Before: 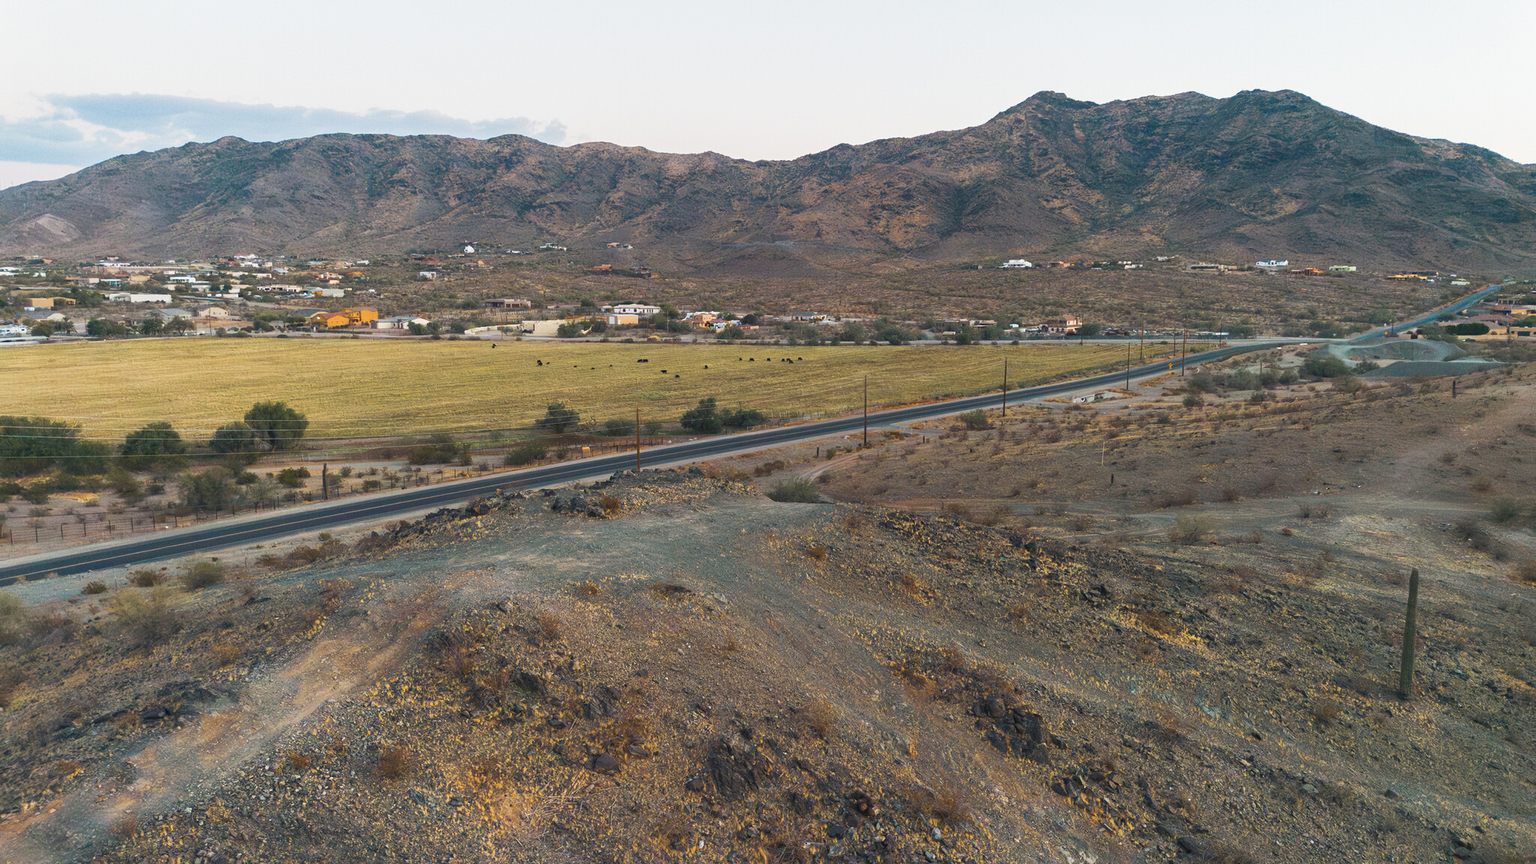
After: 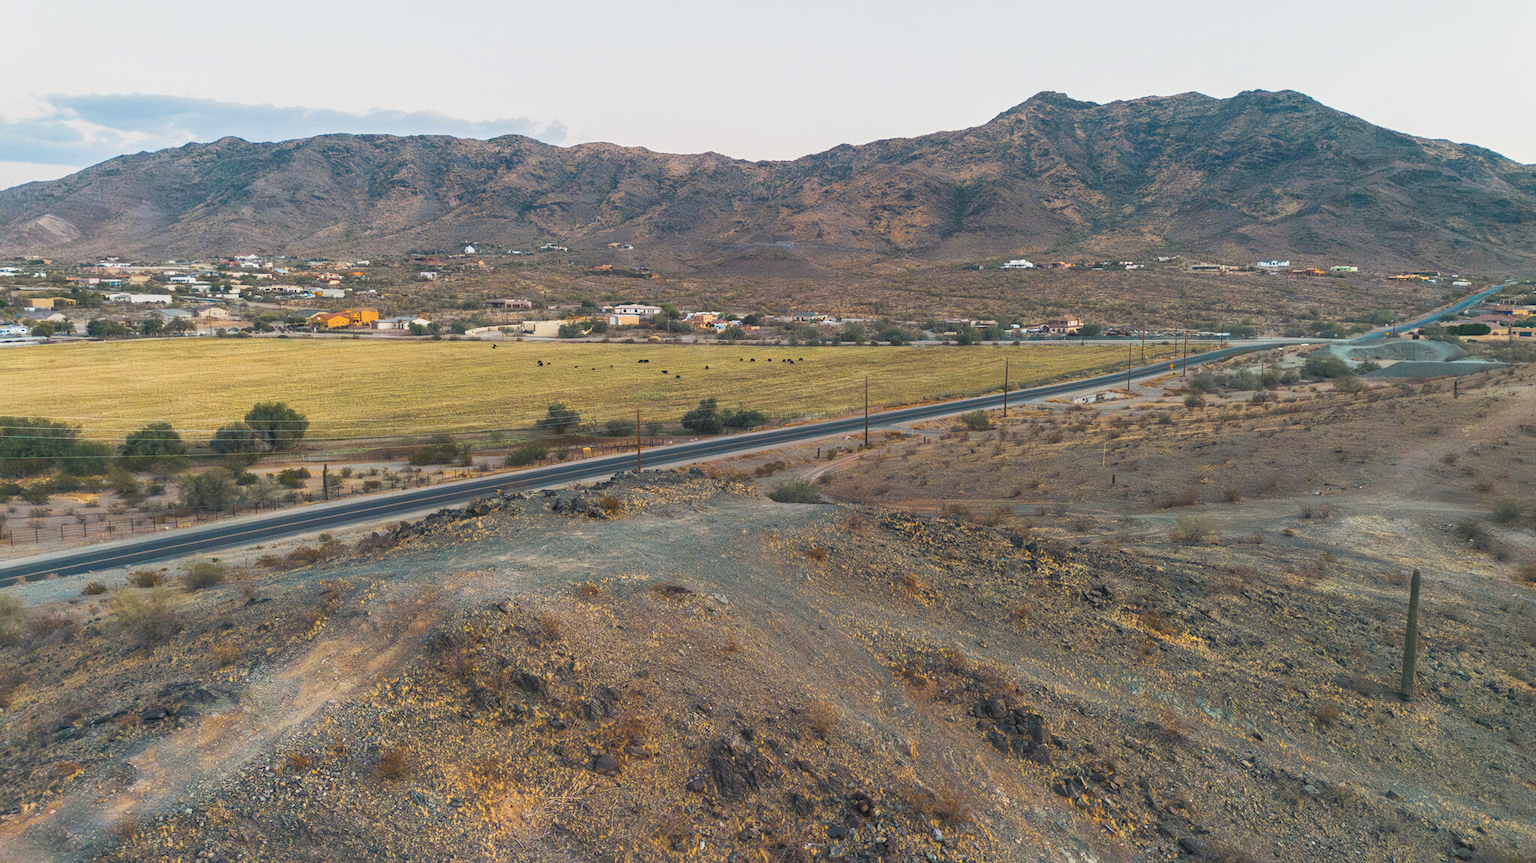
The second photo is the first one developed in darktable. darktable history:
crop: top 0.05%, bottom 0.098%
tone equalizer: on, module defaults
contrast brightness saturation: contrast -0.1, brightness 0.05, saturation 0.08
local contrast: on, module defaults
